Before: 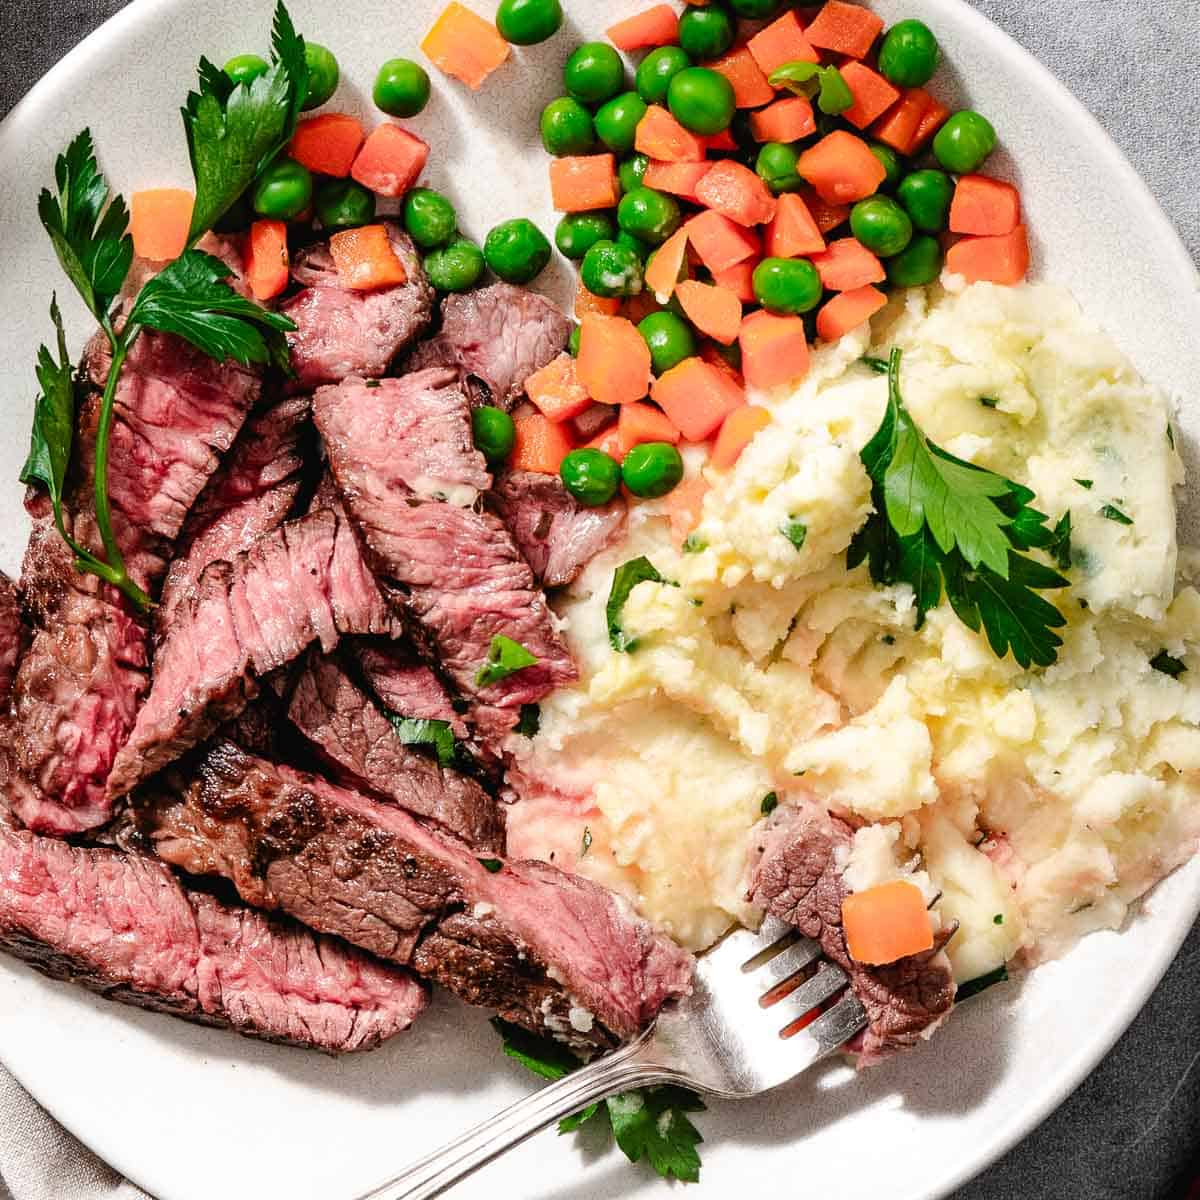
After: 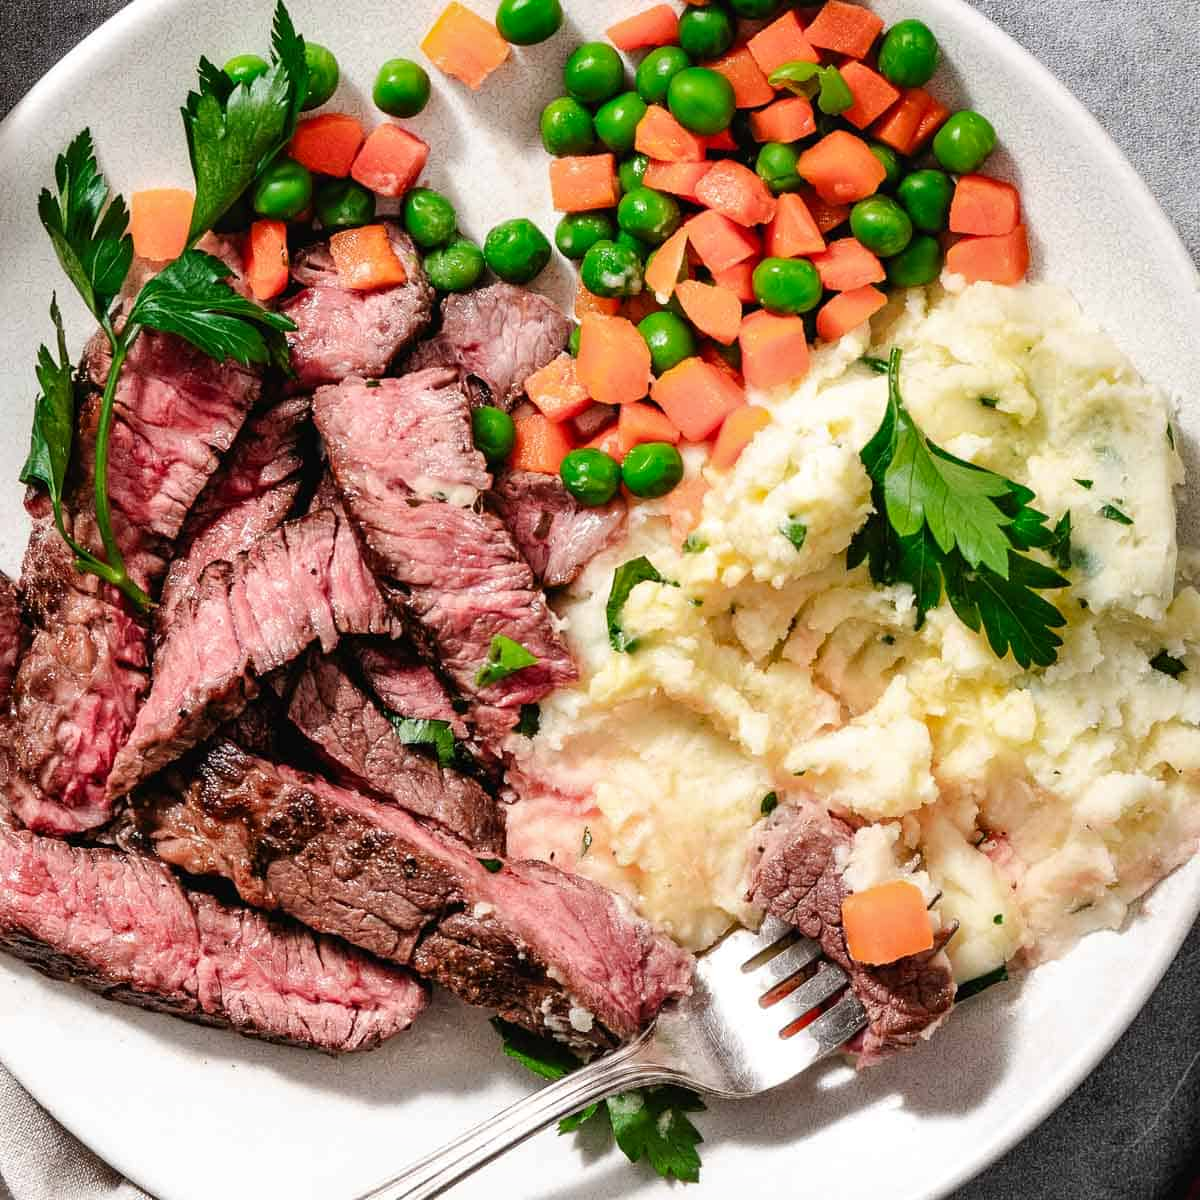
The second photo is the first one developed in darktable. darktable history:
shadows and highlights: shadows 29.74, highlights -30.41, low approximation 0.01, soften with gaussian
